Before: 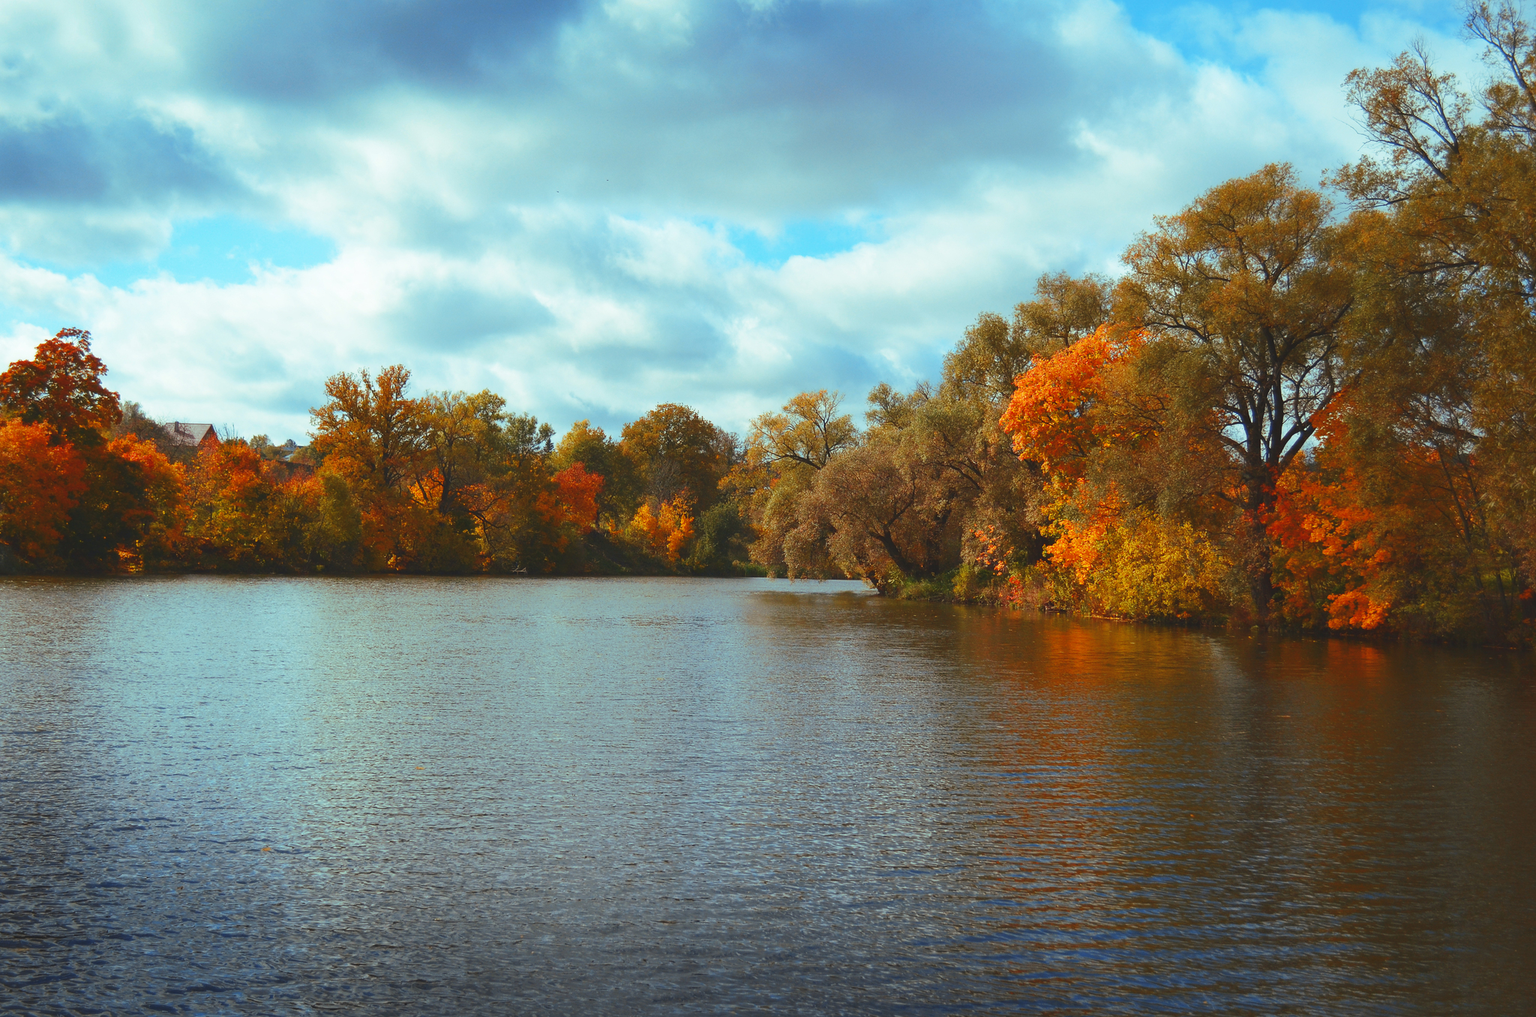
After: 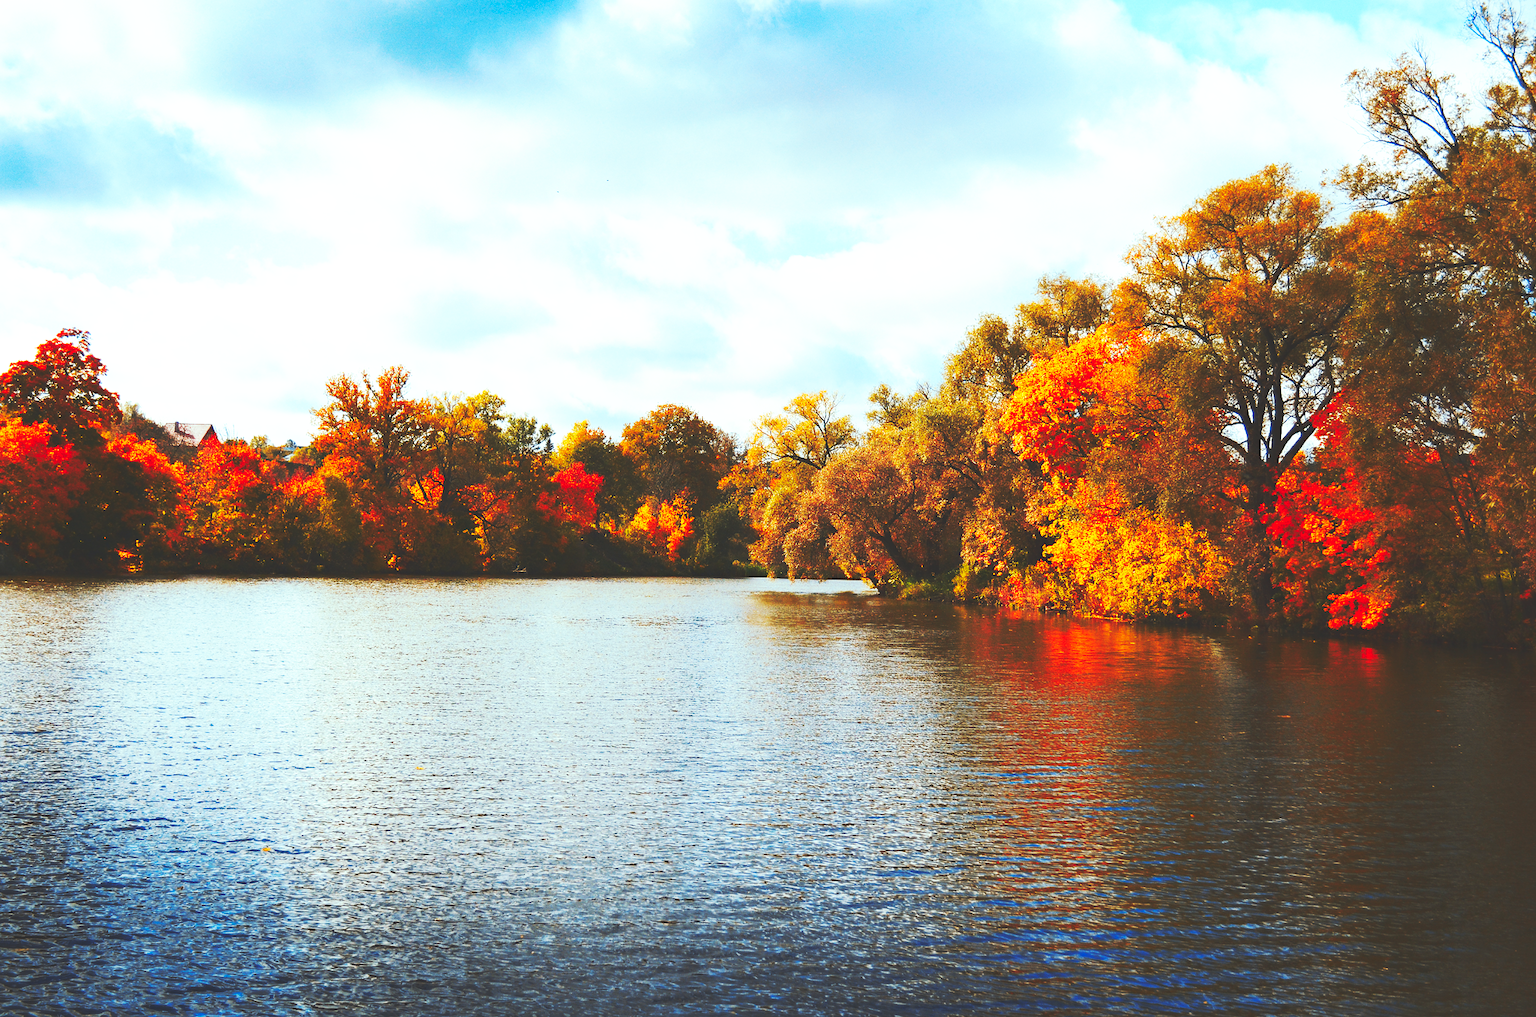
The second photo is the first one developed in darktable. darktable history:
base curve: curves: ch0 [(0, 0.015) (0.085, 0.116) (0.134, 0.298) (0.19, 0.545) (0.296, 0.764) (0.599, 0.982) (1, 1)], preserve colors none
haze removal: compatibility mode true, adaptive false
